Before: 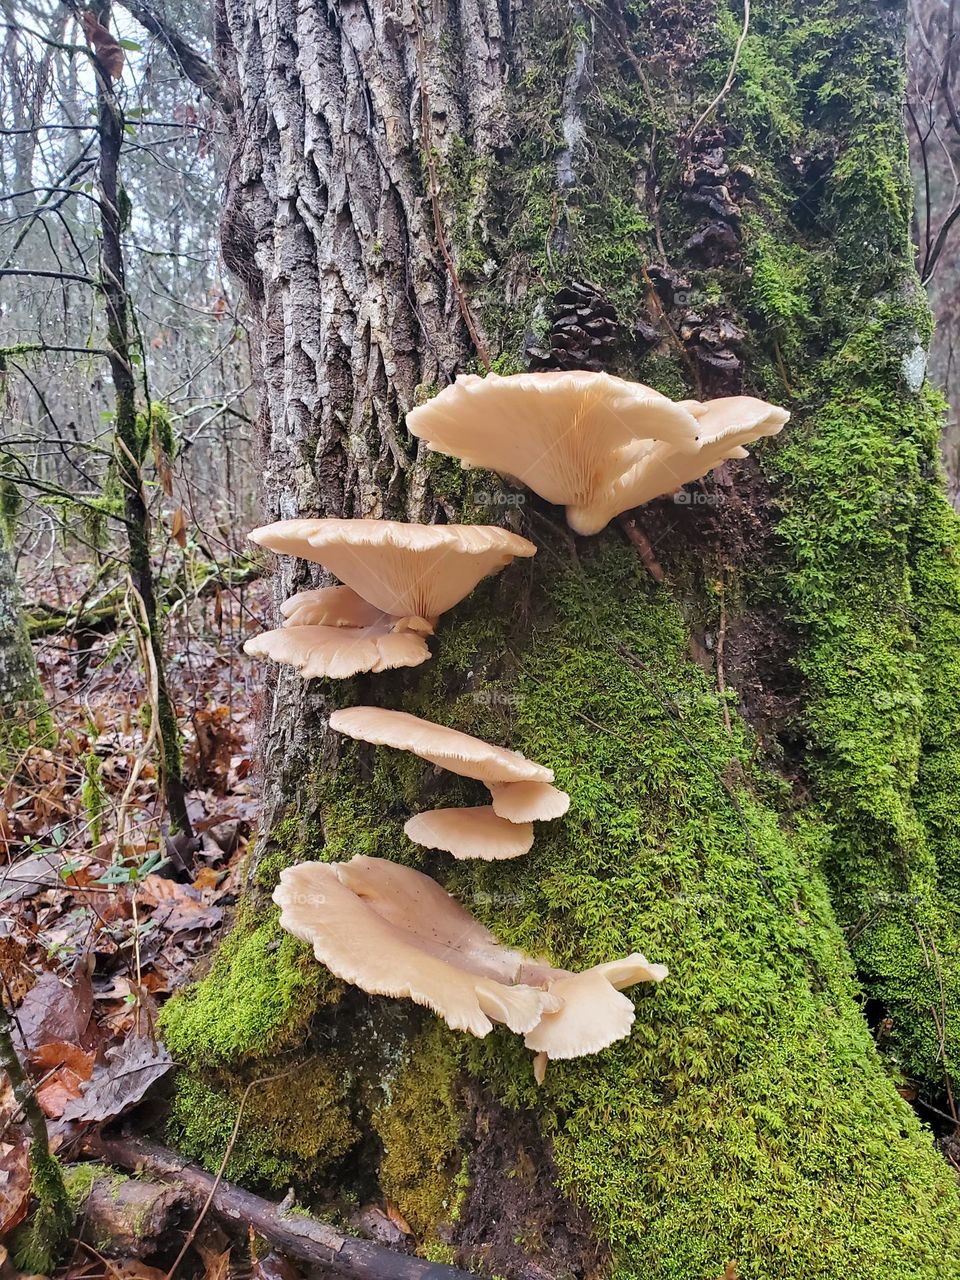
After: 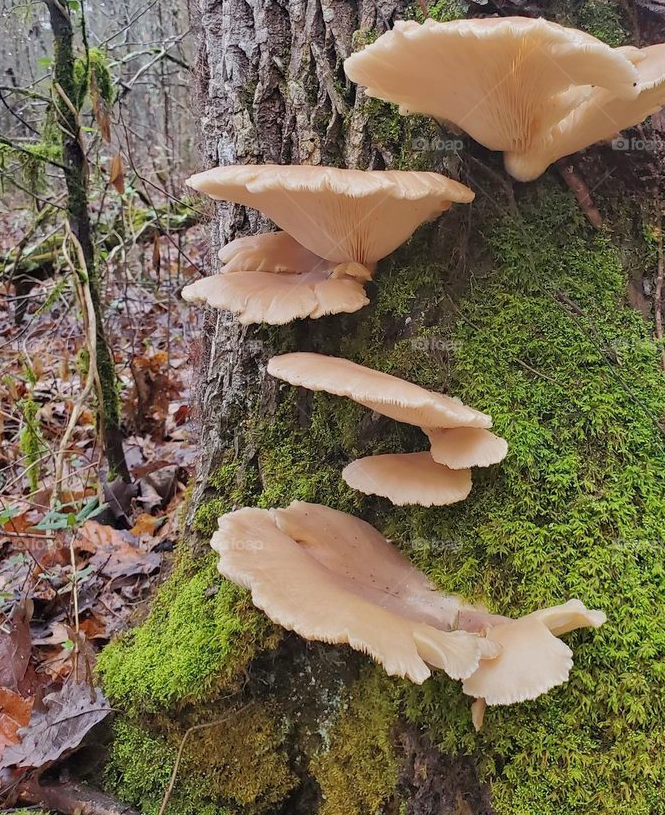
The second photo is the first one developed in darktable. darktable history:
shadows and highlights: on, module defaults
exposure: exposure -0.177 EV, compensate highlight preservation false
crop: left 6.488%, top 27.668%, right 24.183%, bottom 8.656%
